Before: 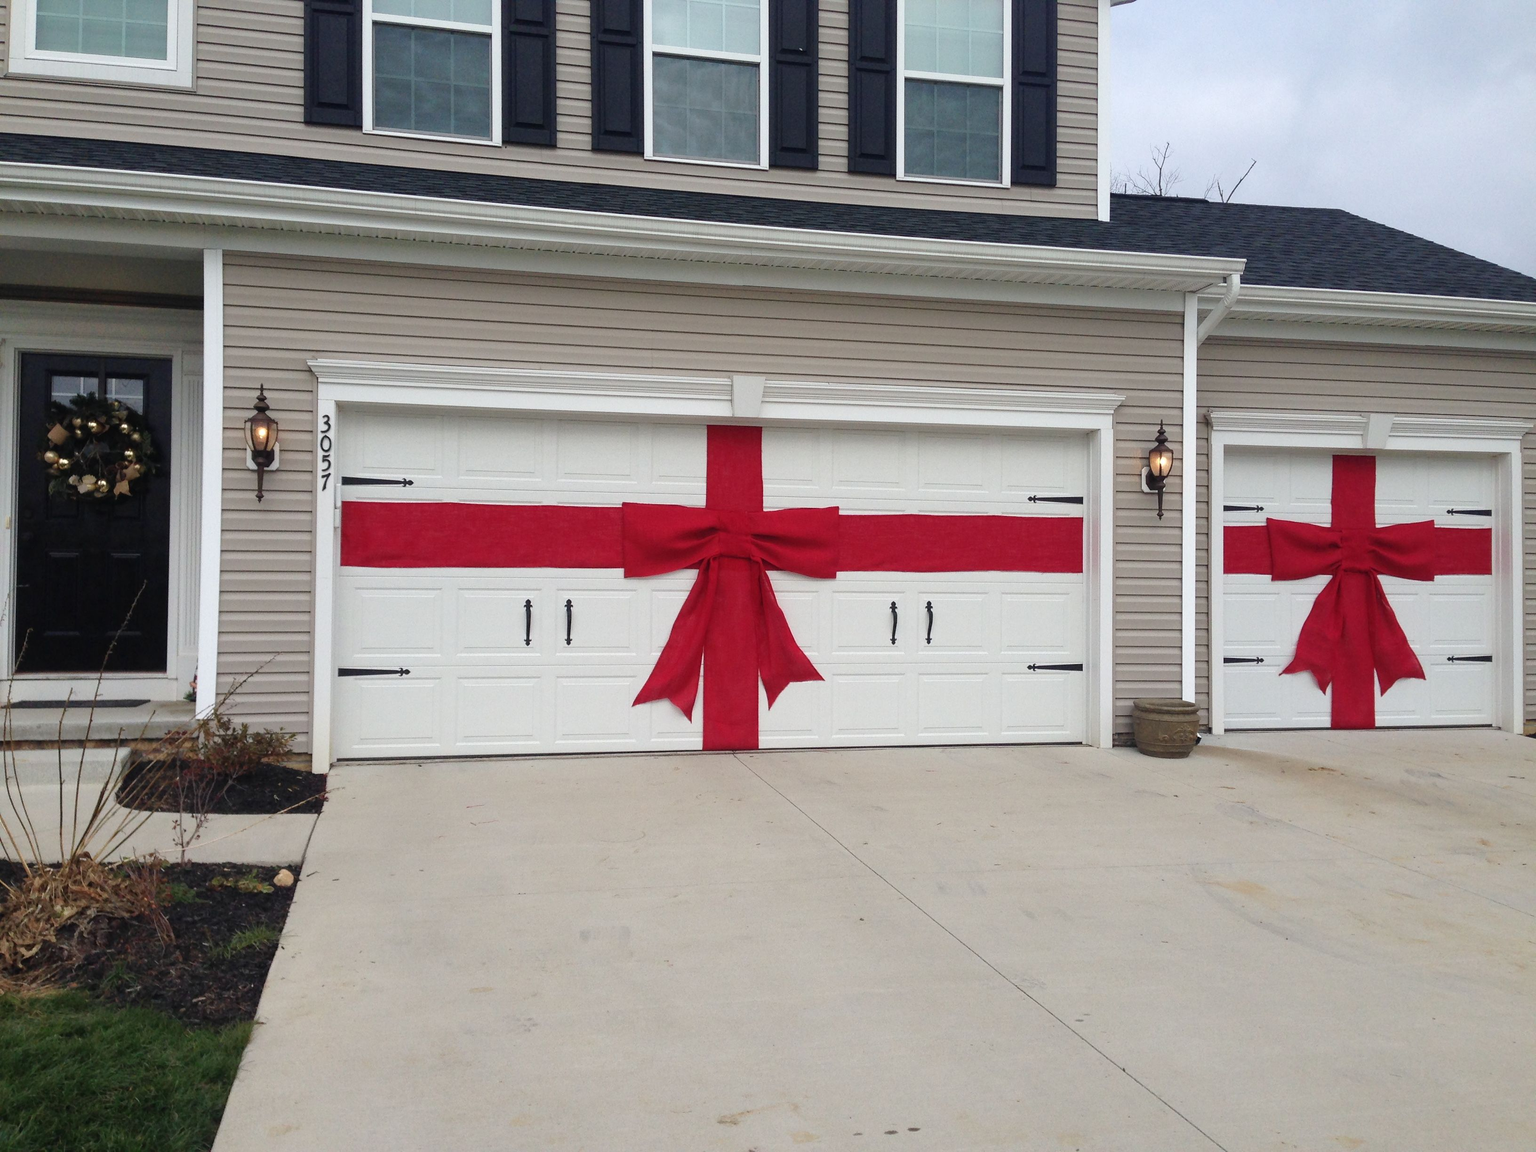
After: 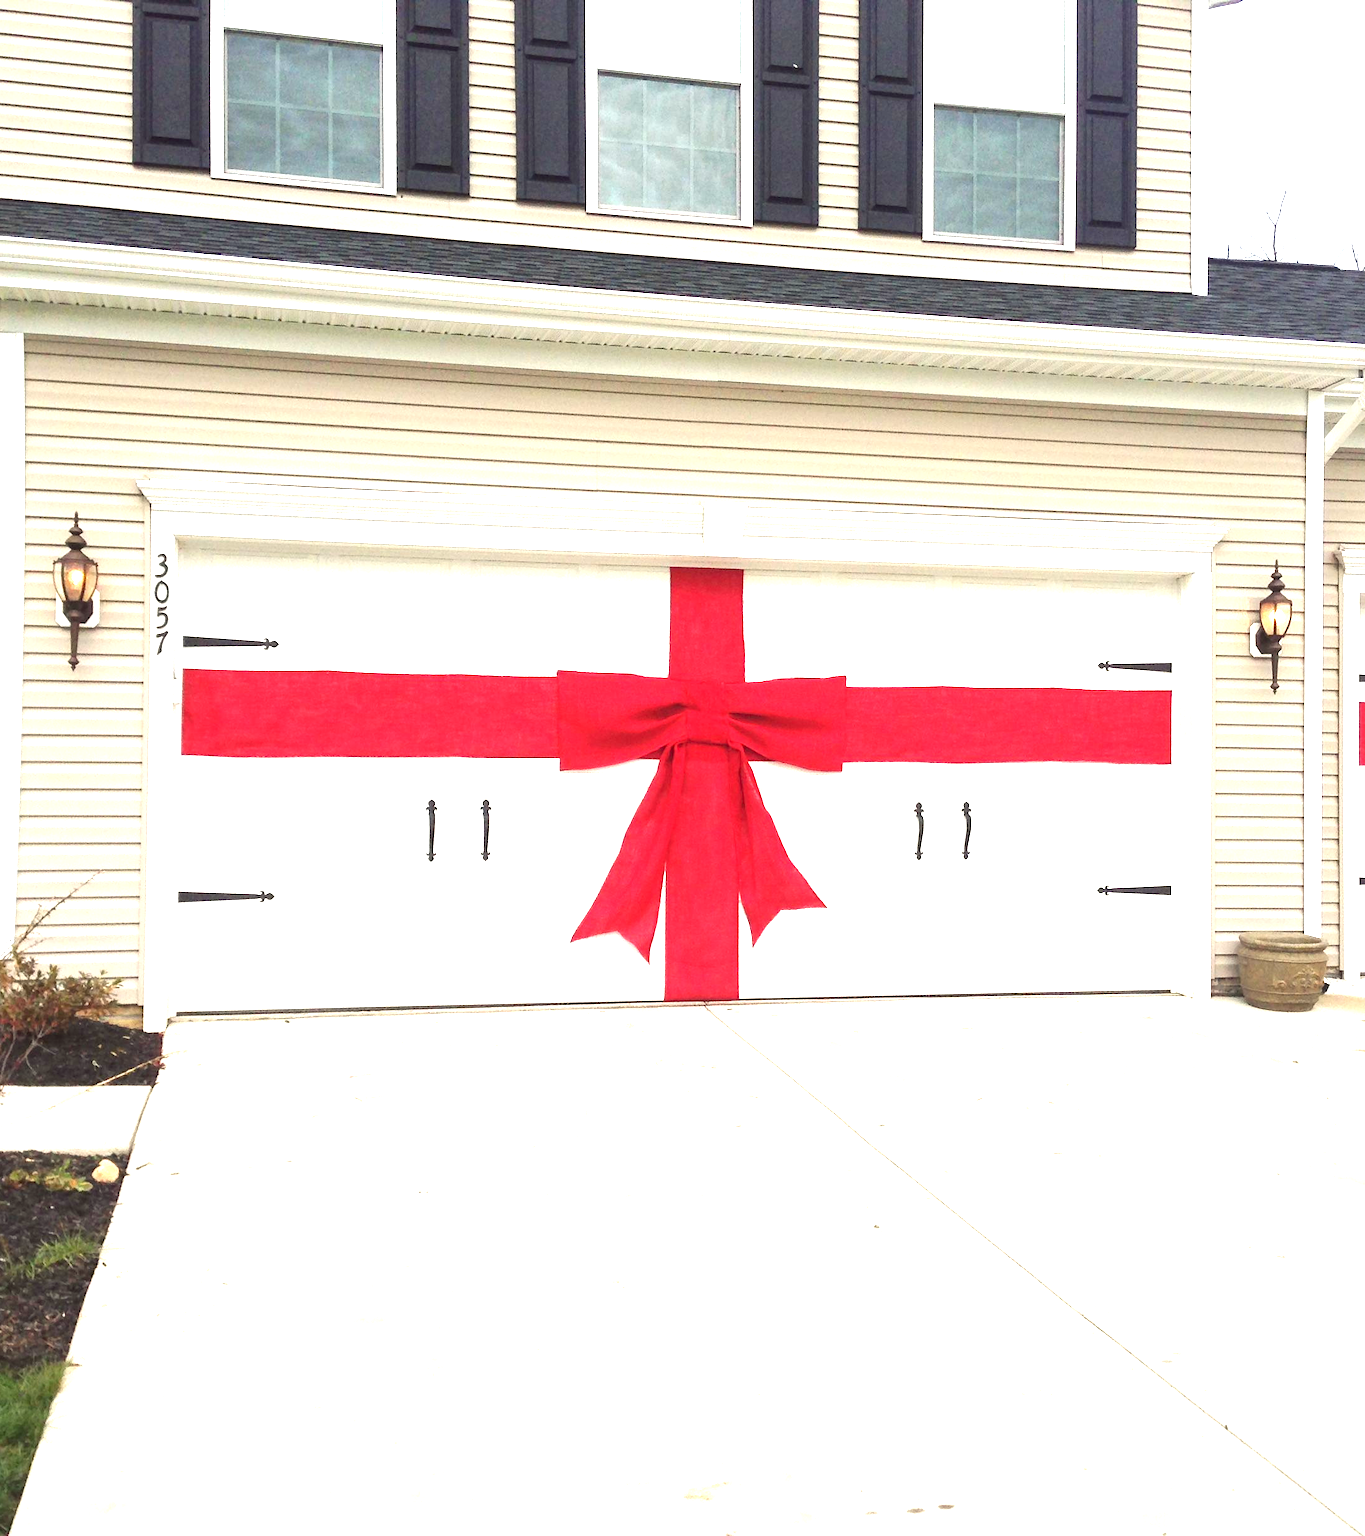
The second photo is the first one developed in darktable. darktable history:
shadows and highlights: radius 334.93, shadows 63.48, highlights 6.06, compress 87.7%, highlights color adjustment 39.73%, soften with gaussian
exposure: black level correction 0.001, exposure 2 EV, compensate highlight preservation false
crop and rotate: left 13.342%, right 19.991%
color balance: lift [1.005, 1.002, 0.998, 0.998], gamma [1, 1.021, 1.02, 0.979], gain [0.923, 1.066, 1.056, 0.934]
